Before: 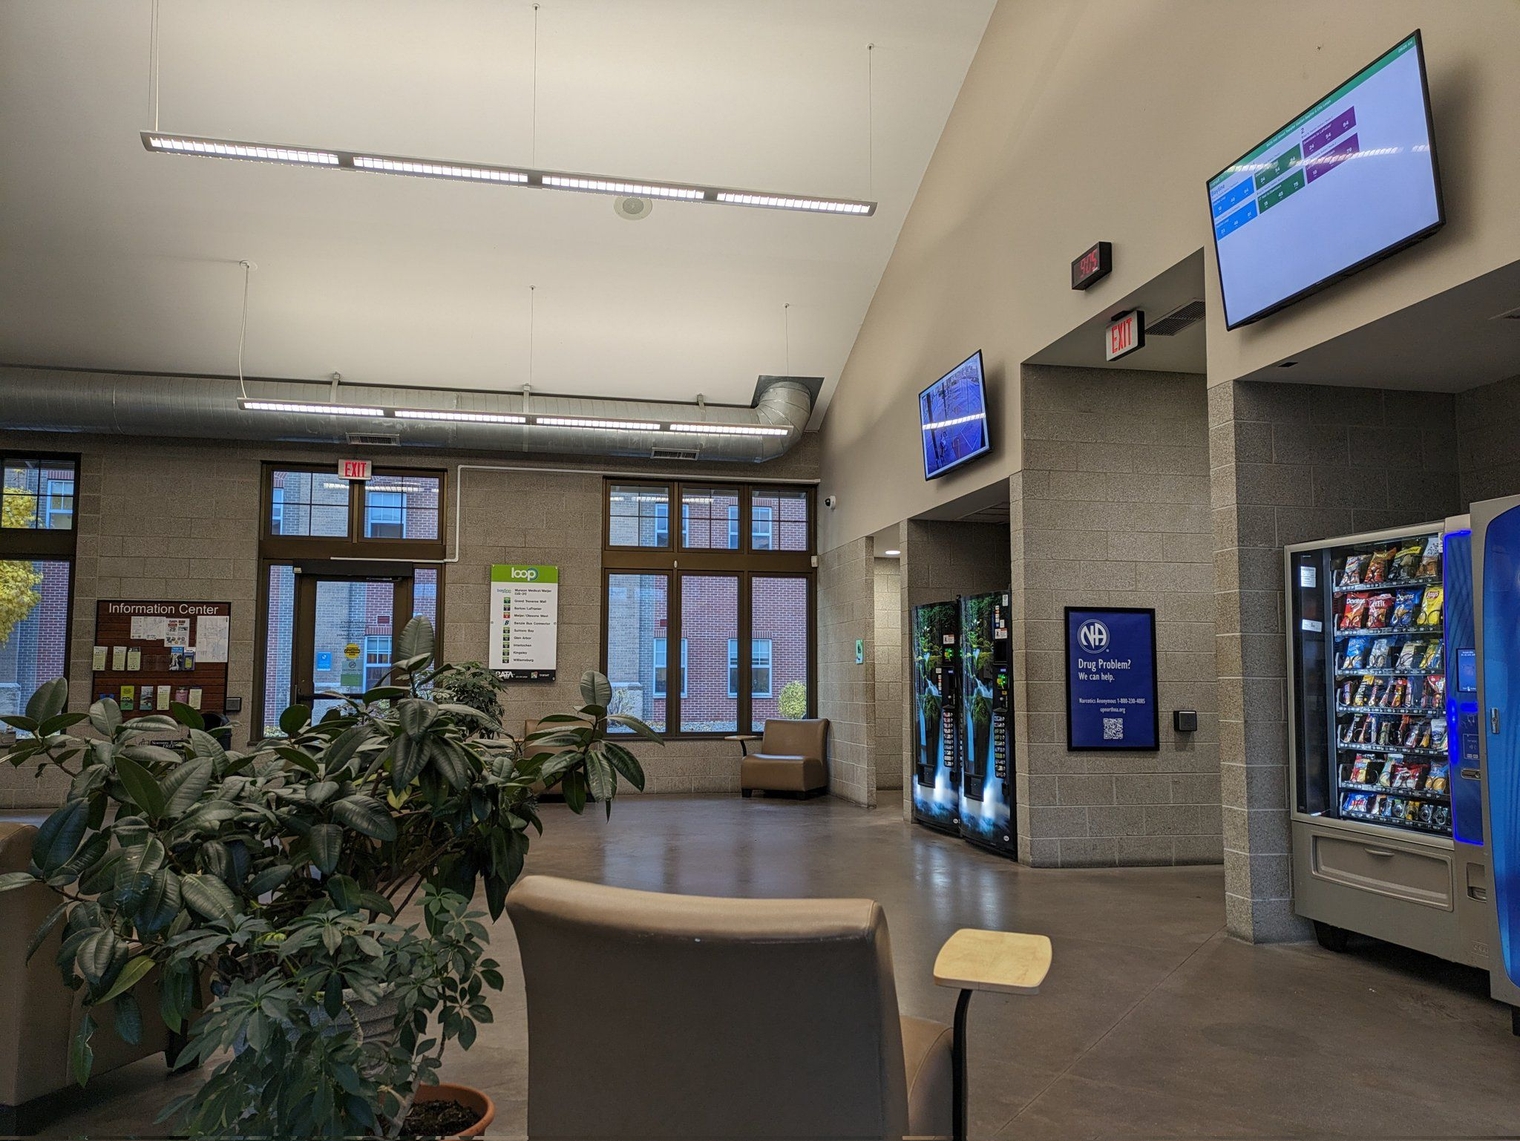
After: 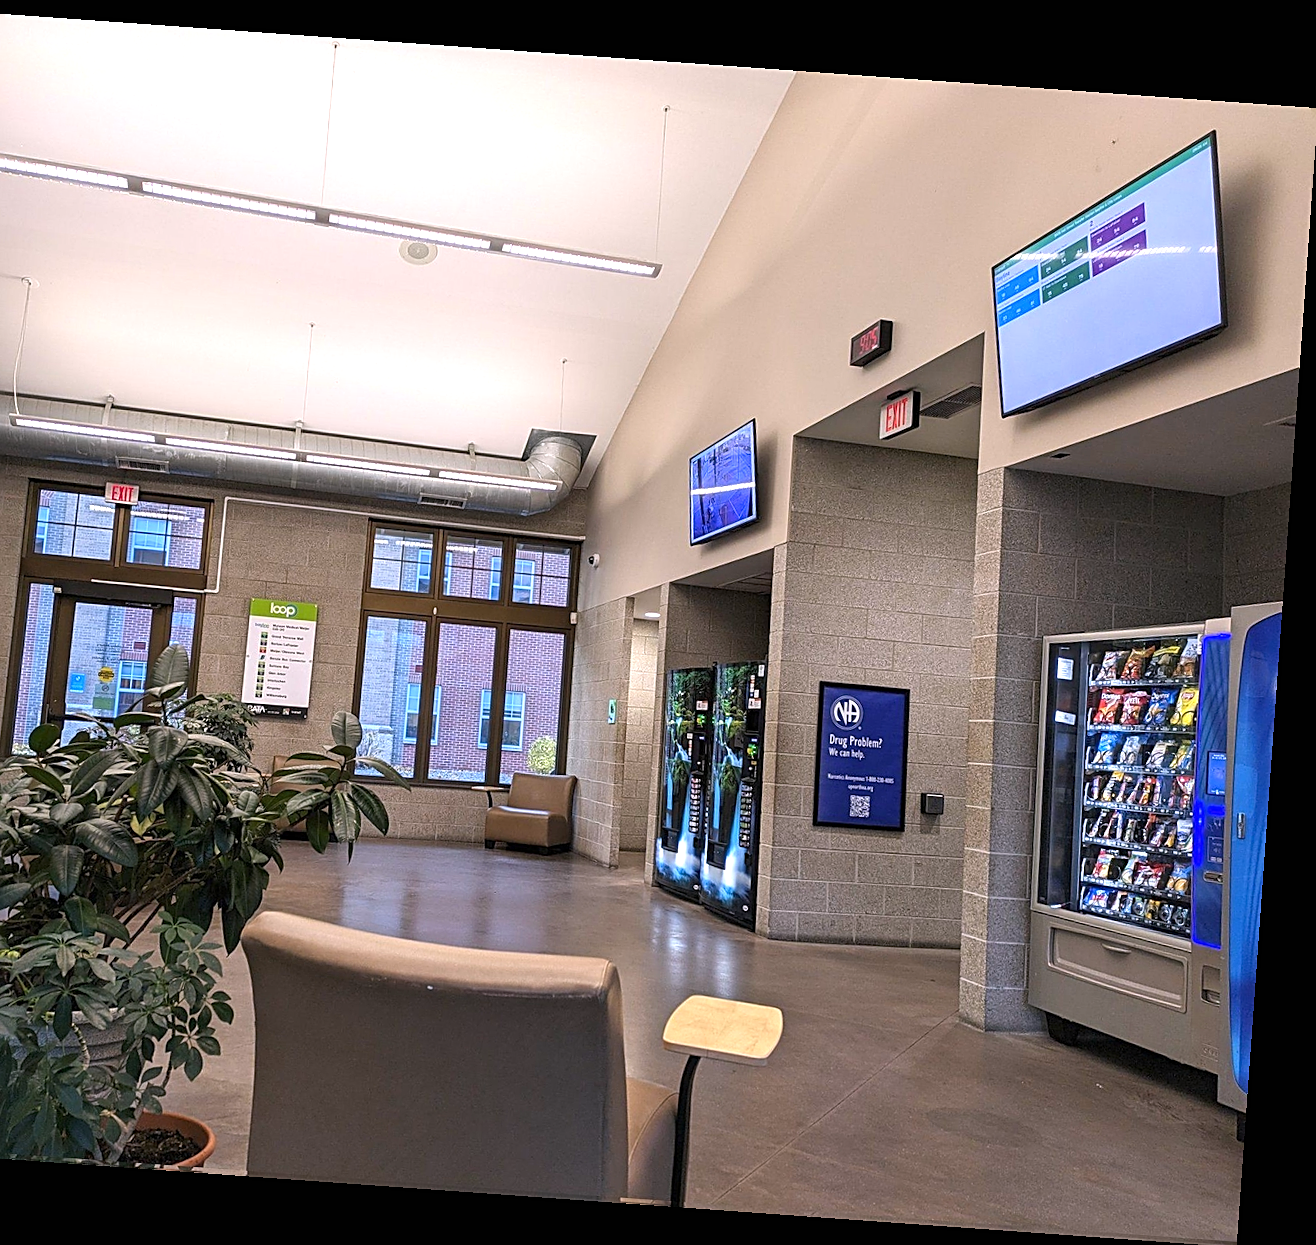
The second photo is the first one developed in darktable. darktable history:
white balance: red 1.05, blue 1.072
rotate and perspective: rotation 4.1°, automatic cropping off
sharpen: on, module defaults
crop: left 17.582%, bottom 0.031%
exposure: black level correction 0, exposure 0.7 EV, compensate exposure bias true, compensate highlight preservation false
